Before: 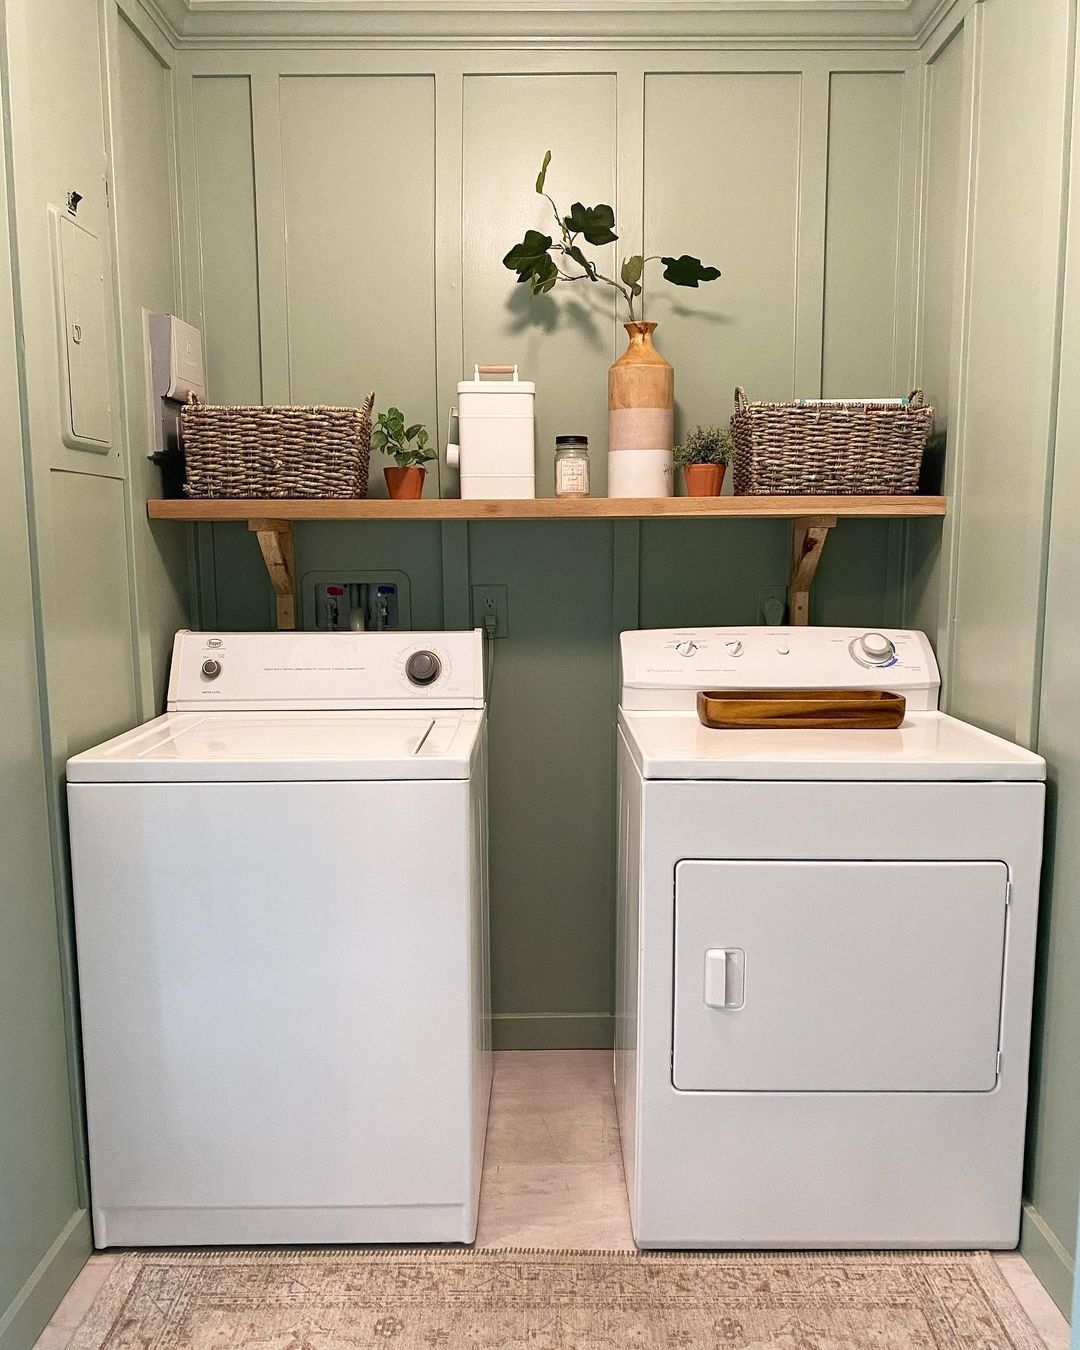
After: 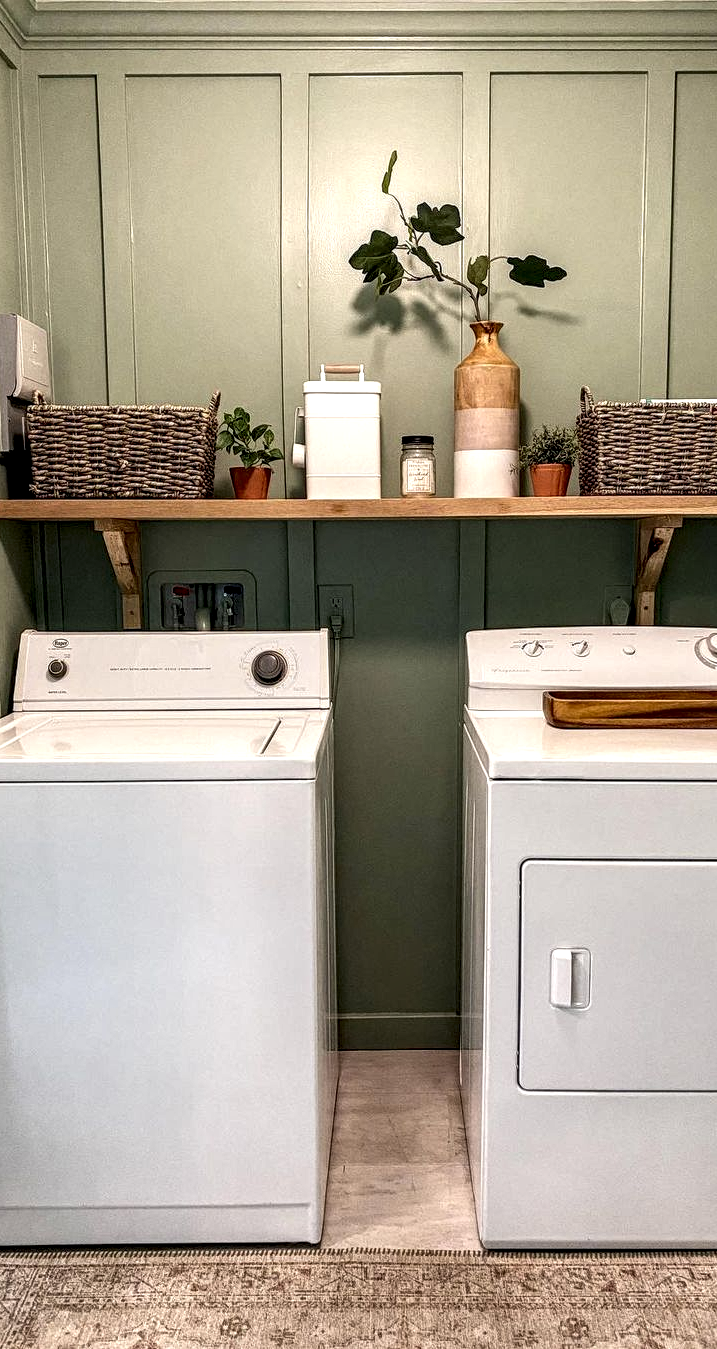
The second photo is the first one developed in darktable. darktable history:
local contrast: highlights 22%, detail 195%
crop and rotate: left 14.292%, right 19.305%
